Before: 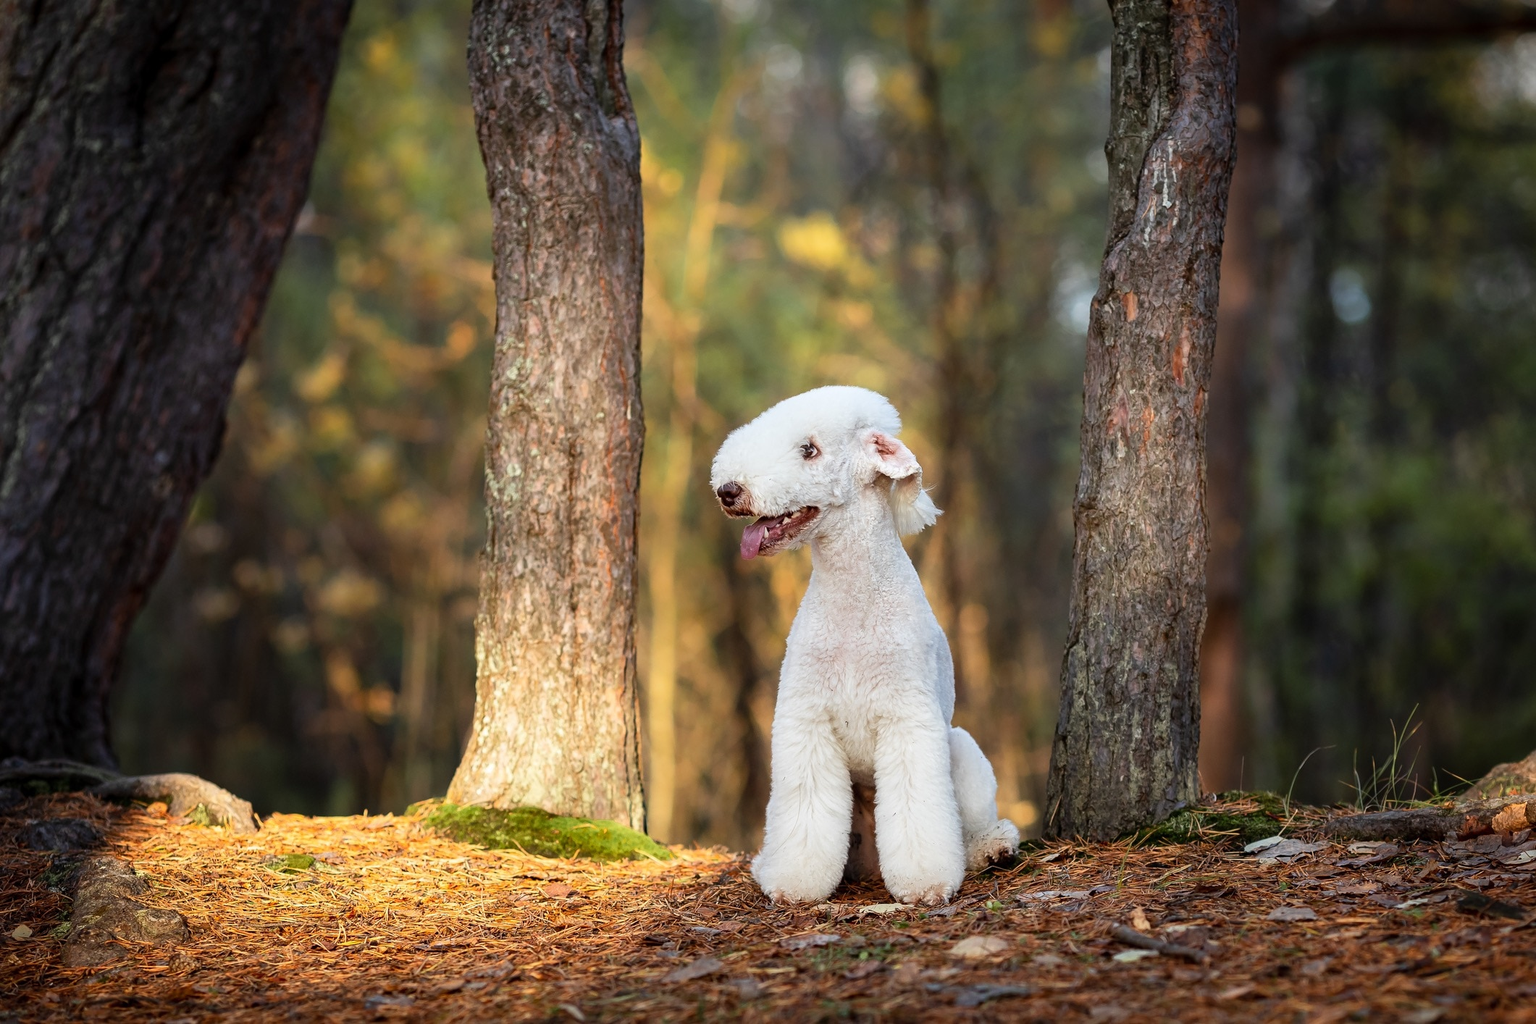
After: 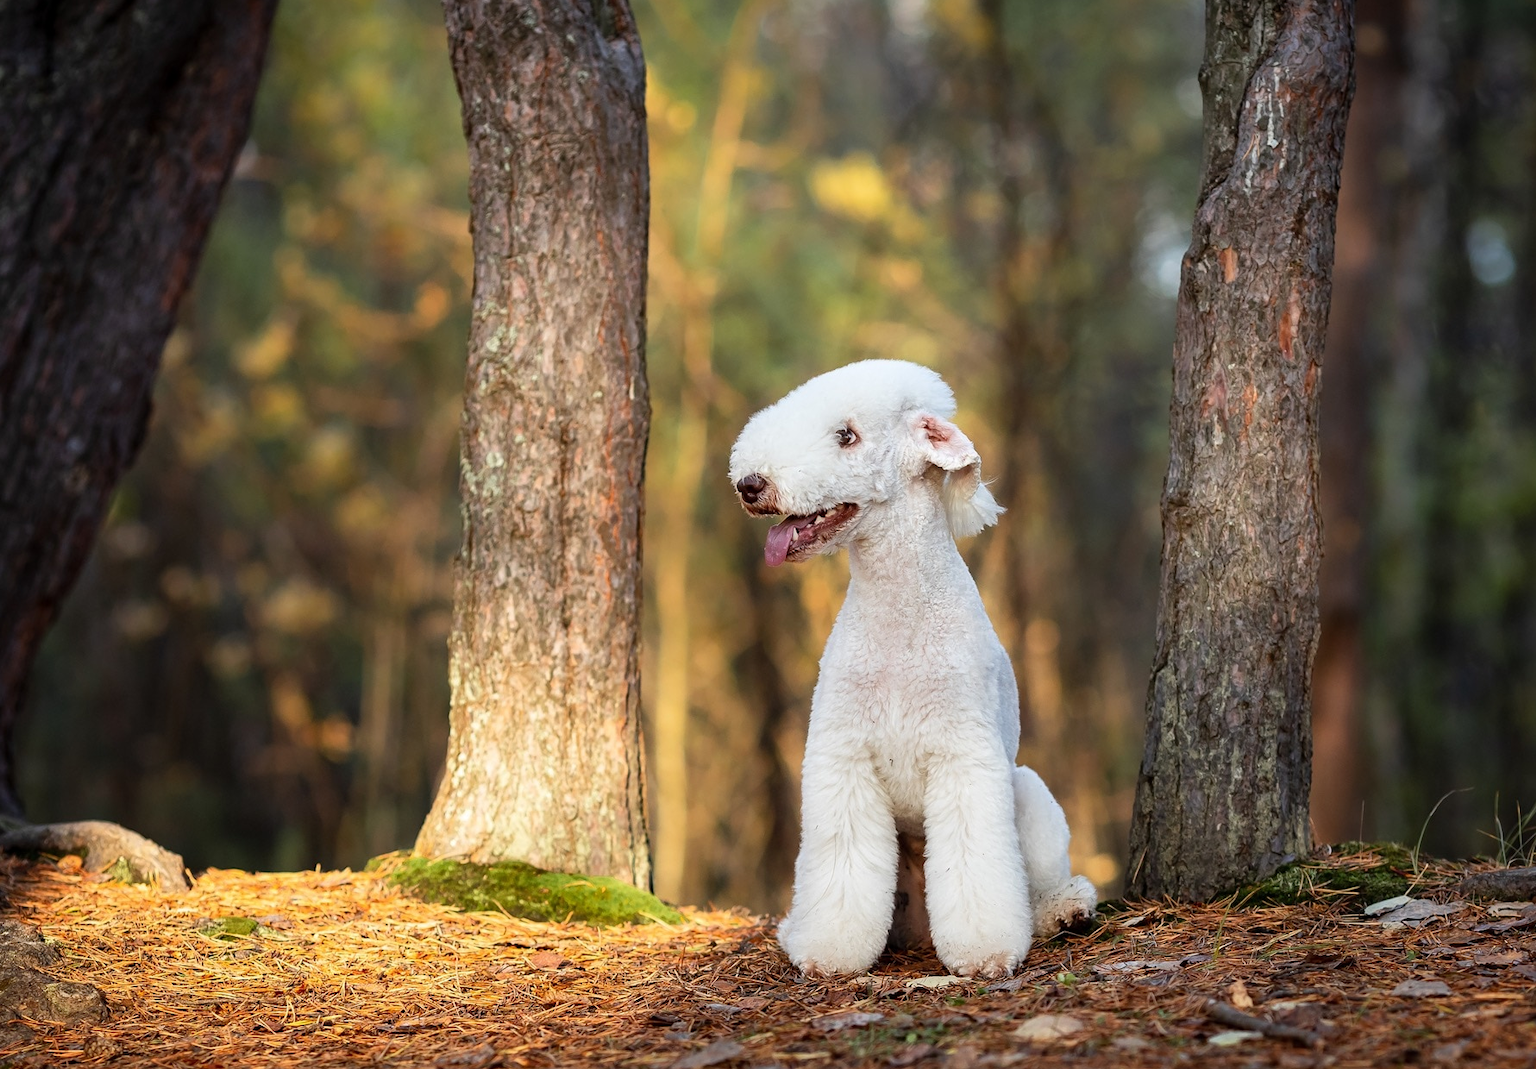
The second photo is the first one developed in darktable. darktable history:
crop: left 6.443%, top 8.214%, right 9.548%, bottom 4.089%
